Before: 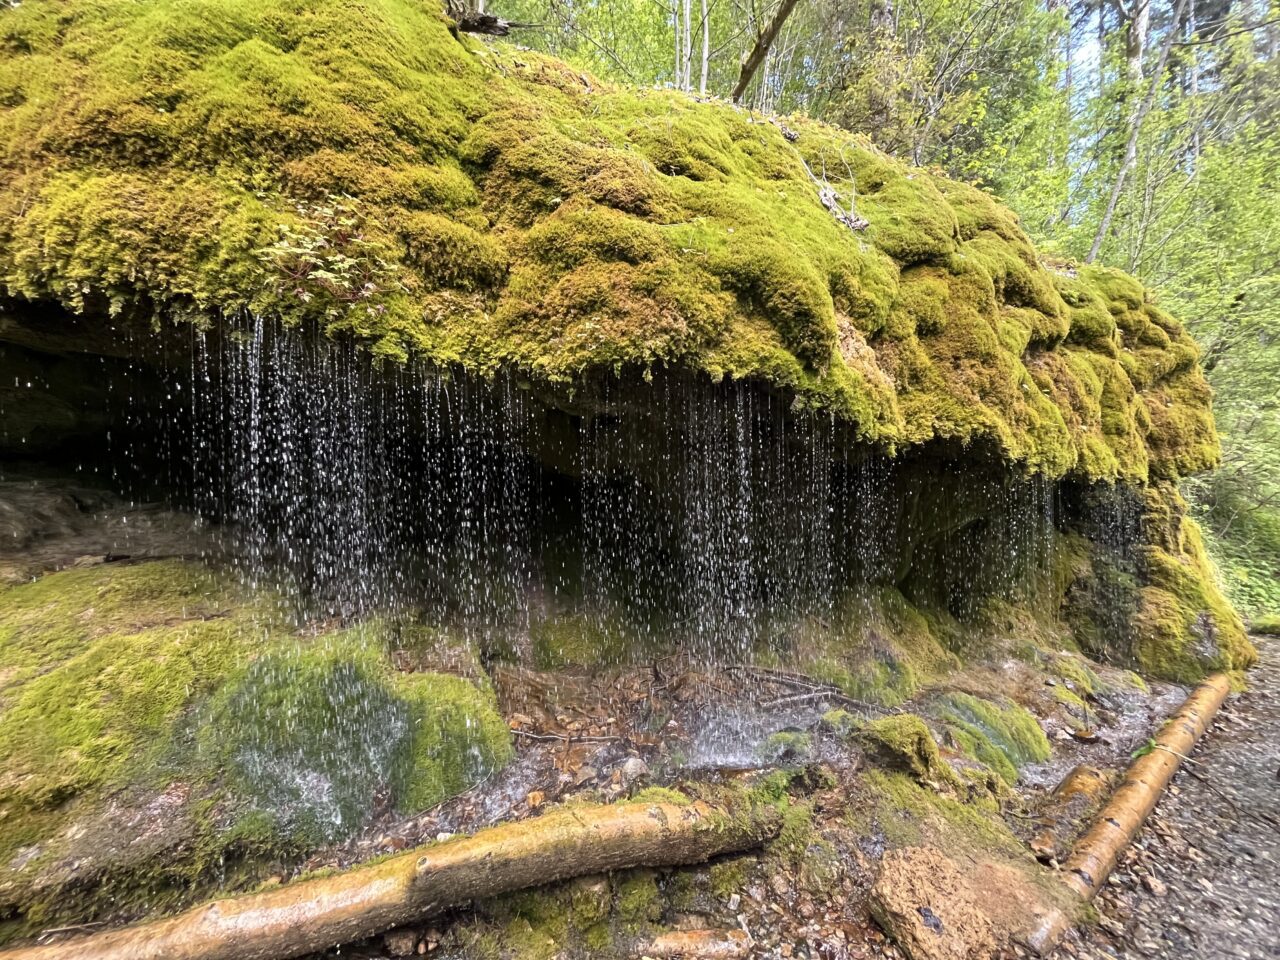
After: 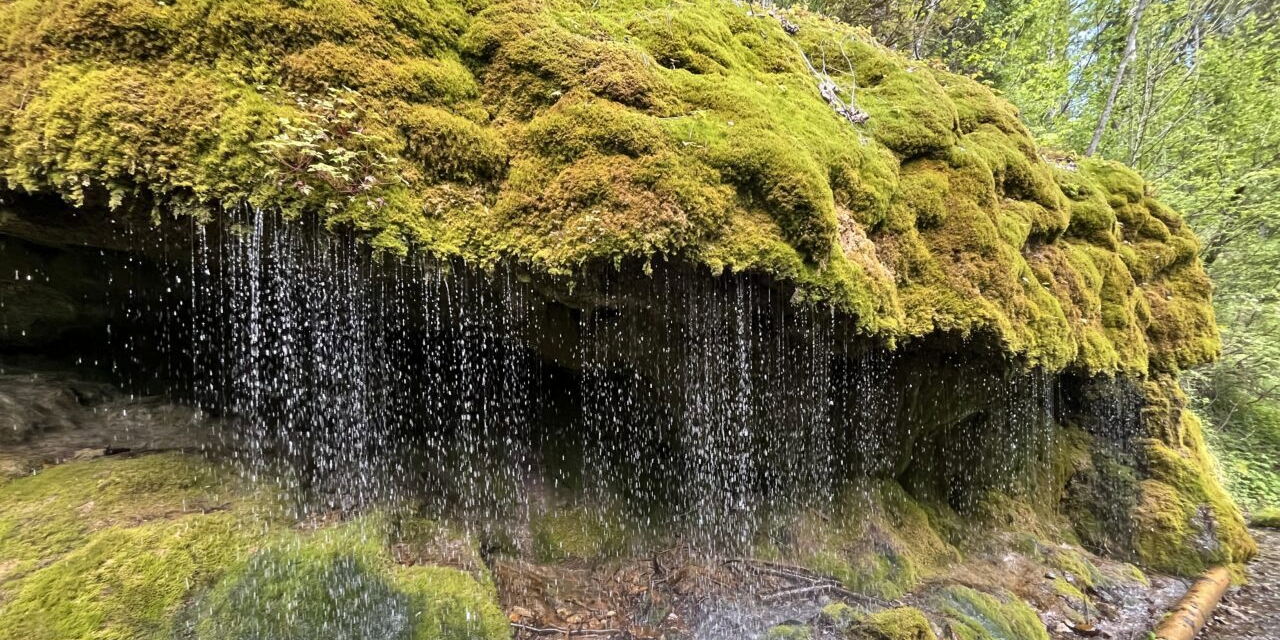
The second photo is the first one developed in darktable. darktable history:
shadows and highlights: soften with gaussian
crop: top 11.166%, bottom 22.168%
